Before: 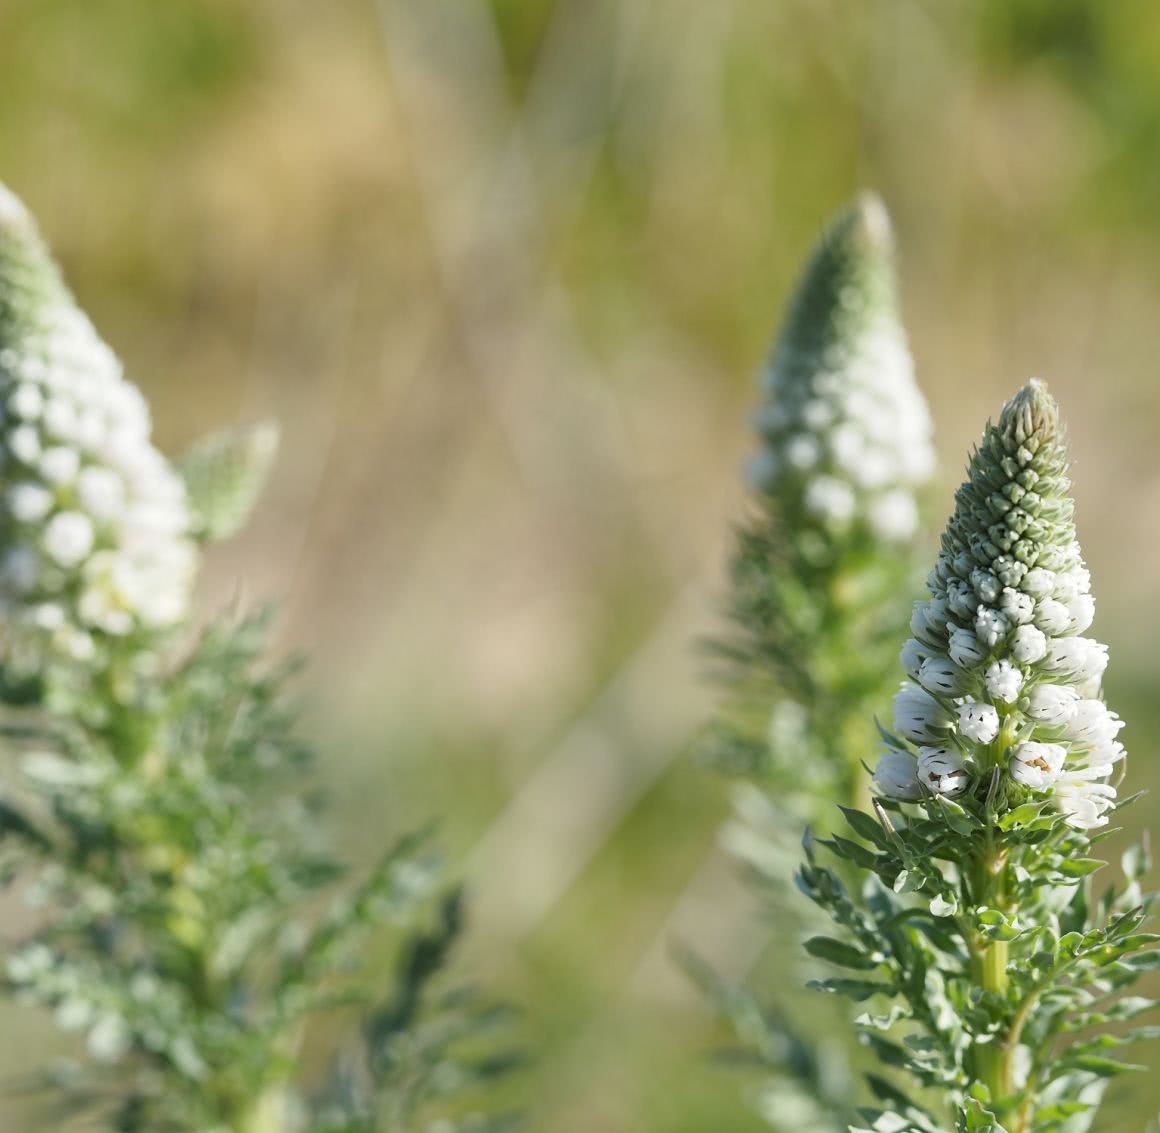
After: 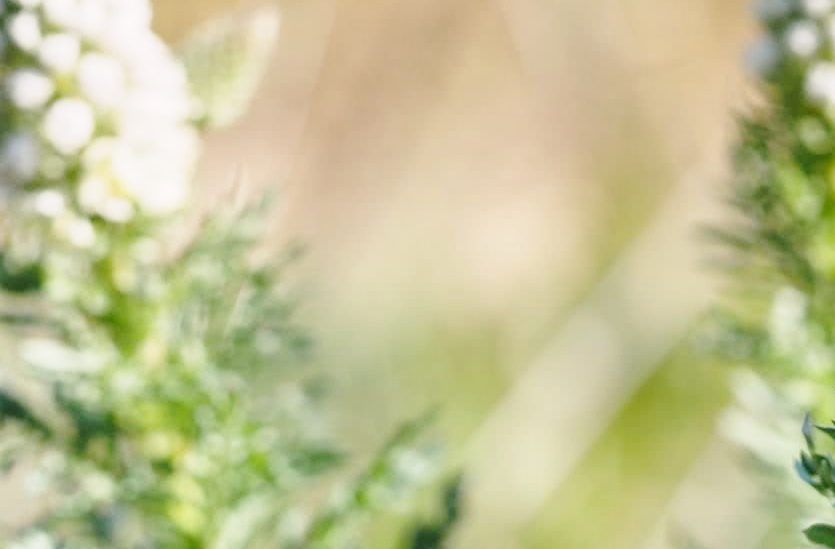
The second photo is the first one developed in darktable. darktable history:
graduated density: density 0.38 EV, hardness 21%, rotation -6.11°, saturation 32%
base curve: curves: ch0 [(0, 0) (0.028, 0.03) (0.121, 0.232) (0.46, 0.748) (0.859, 0.968) (1, 1)], preserve colors none
crop: top 36.498%, right 27.964%, bottom 14.995%
